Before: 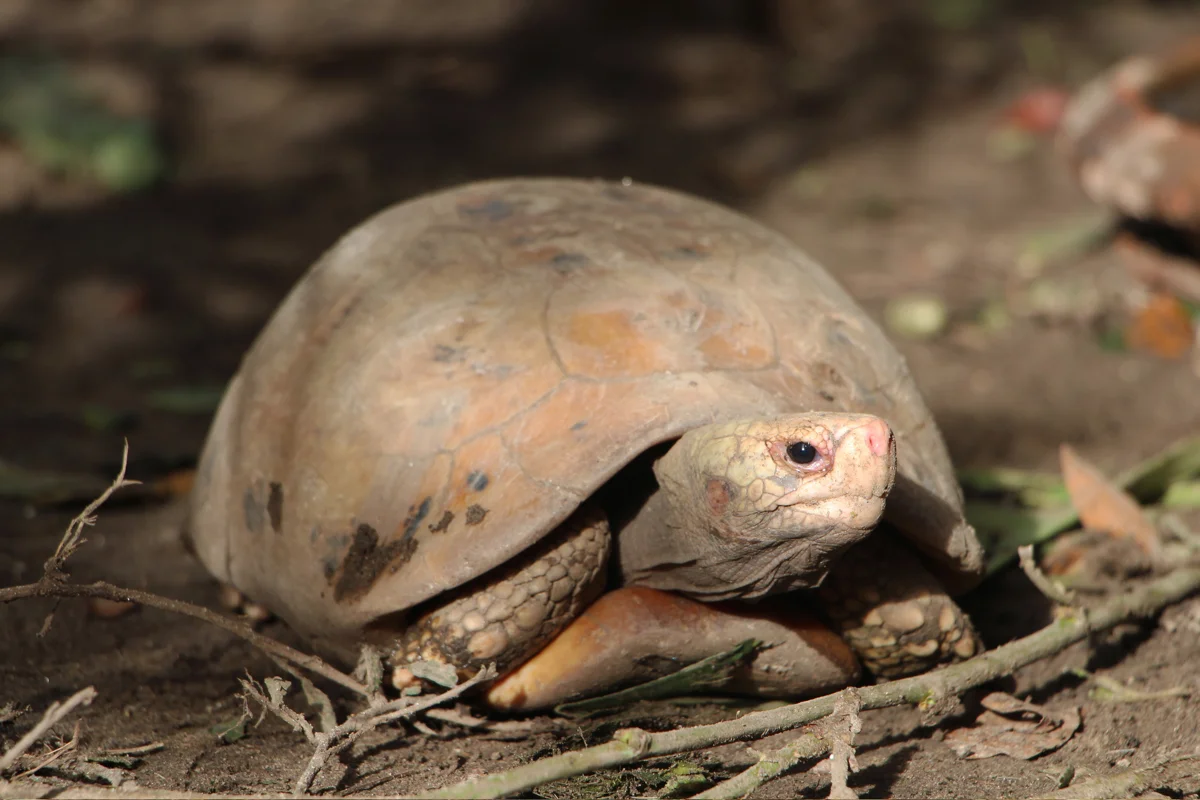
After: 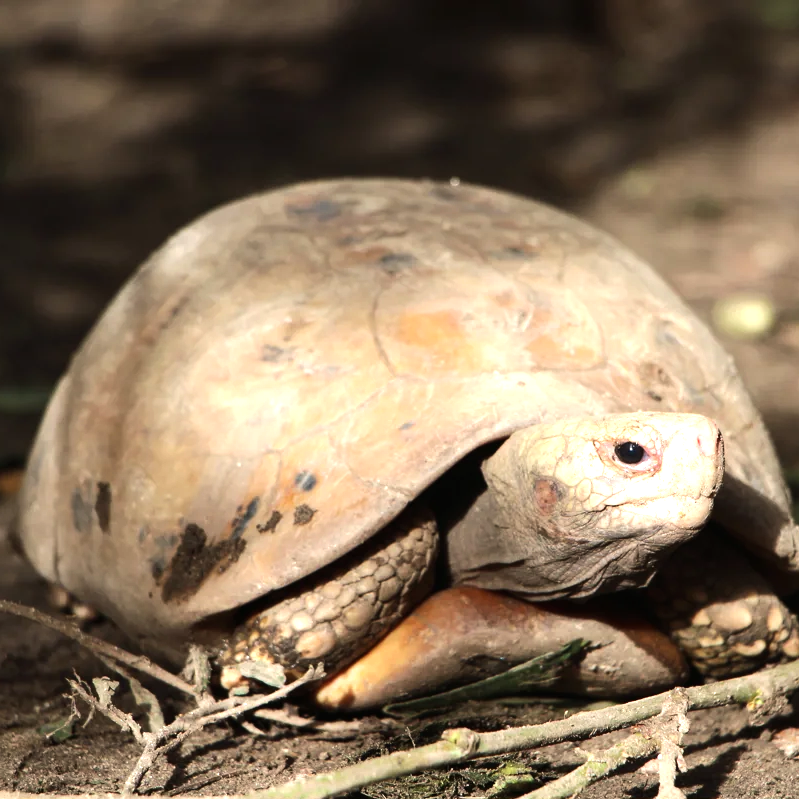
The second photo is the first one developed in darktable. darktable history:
tone equalizer: -8 EV -0.75 EV, -7 EV -0.7 EV, -6 EV -0.6 EV, -5 EV -0.4 EV, -3 EV 0.4 EV, -2 EV 0.6 EV, -1 EV 0.7 EV, +0 EV 0.75 EV, edges refinement/feathering 500, mask exposure compensation -1.57 EV, preserve details no
exposure: exposure 0.4 EV, compensate highlight preservation false
crop and rotate: left 14.385%, right 18.948%
